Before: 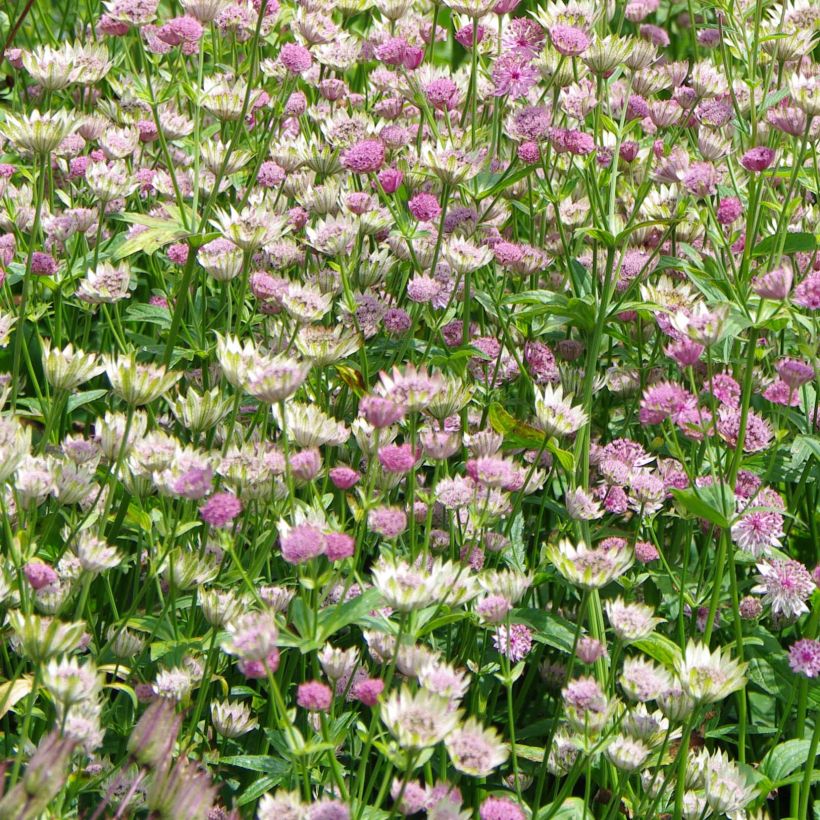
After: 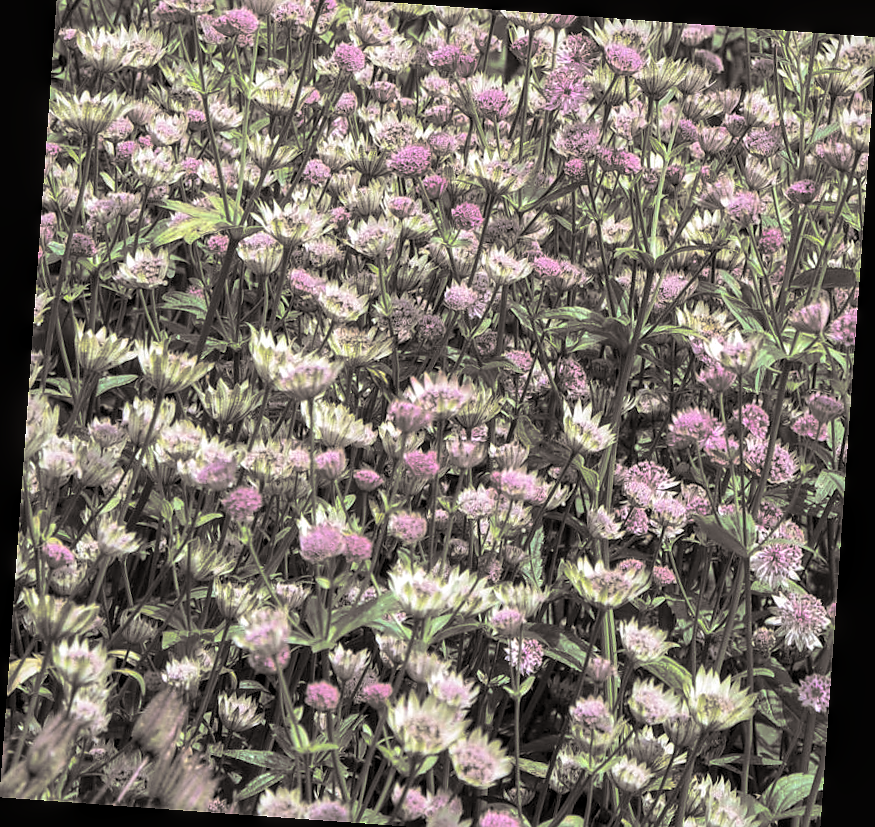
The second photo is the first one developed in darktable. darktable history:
local contrast: on, module defaults
contrast brightness saturation: contrast 0.04, saturation 0.16
split-toning: shadows › hue 26°, shadows › saturation 0.09, highlights › hue 40°, highlights › saturation 0.18, balance -63, compress 0%
rotate and perspective: rotation 4.1°, automatic cropping off
crop and rotate: top 2.479%, bottom 3.018%
sharpen: radius 0.969, amount 0.604
